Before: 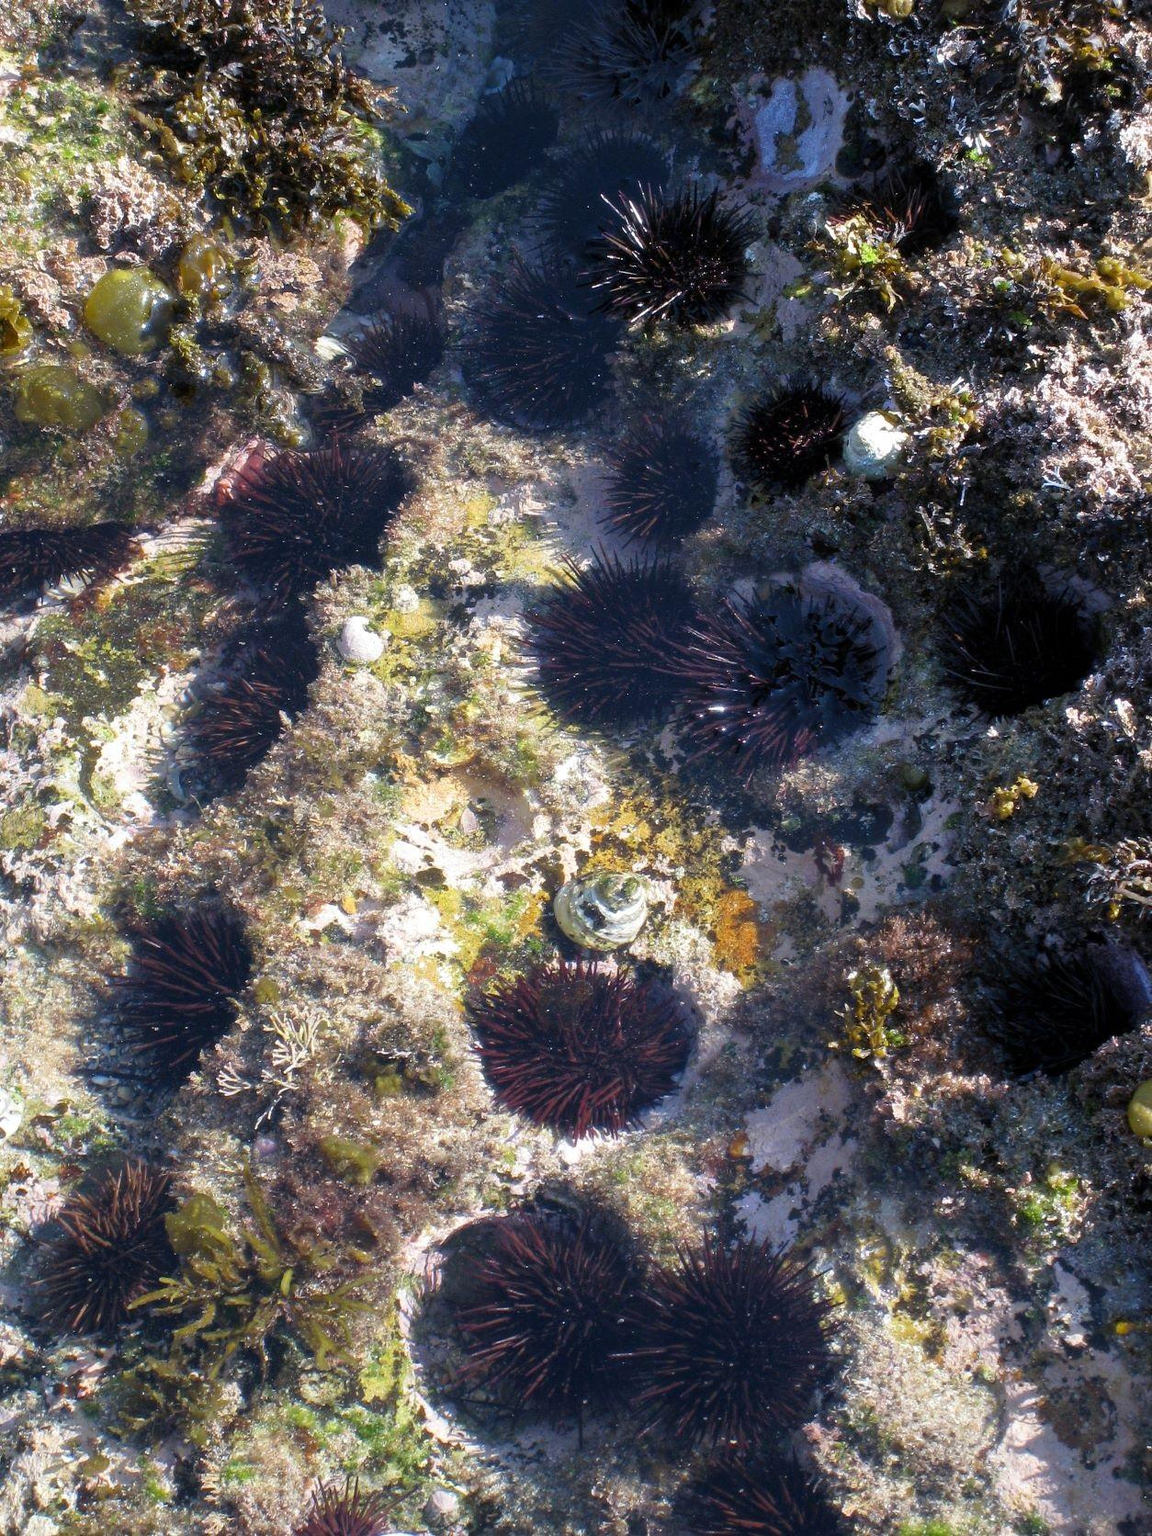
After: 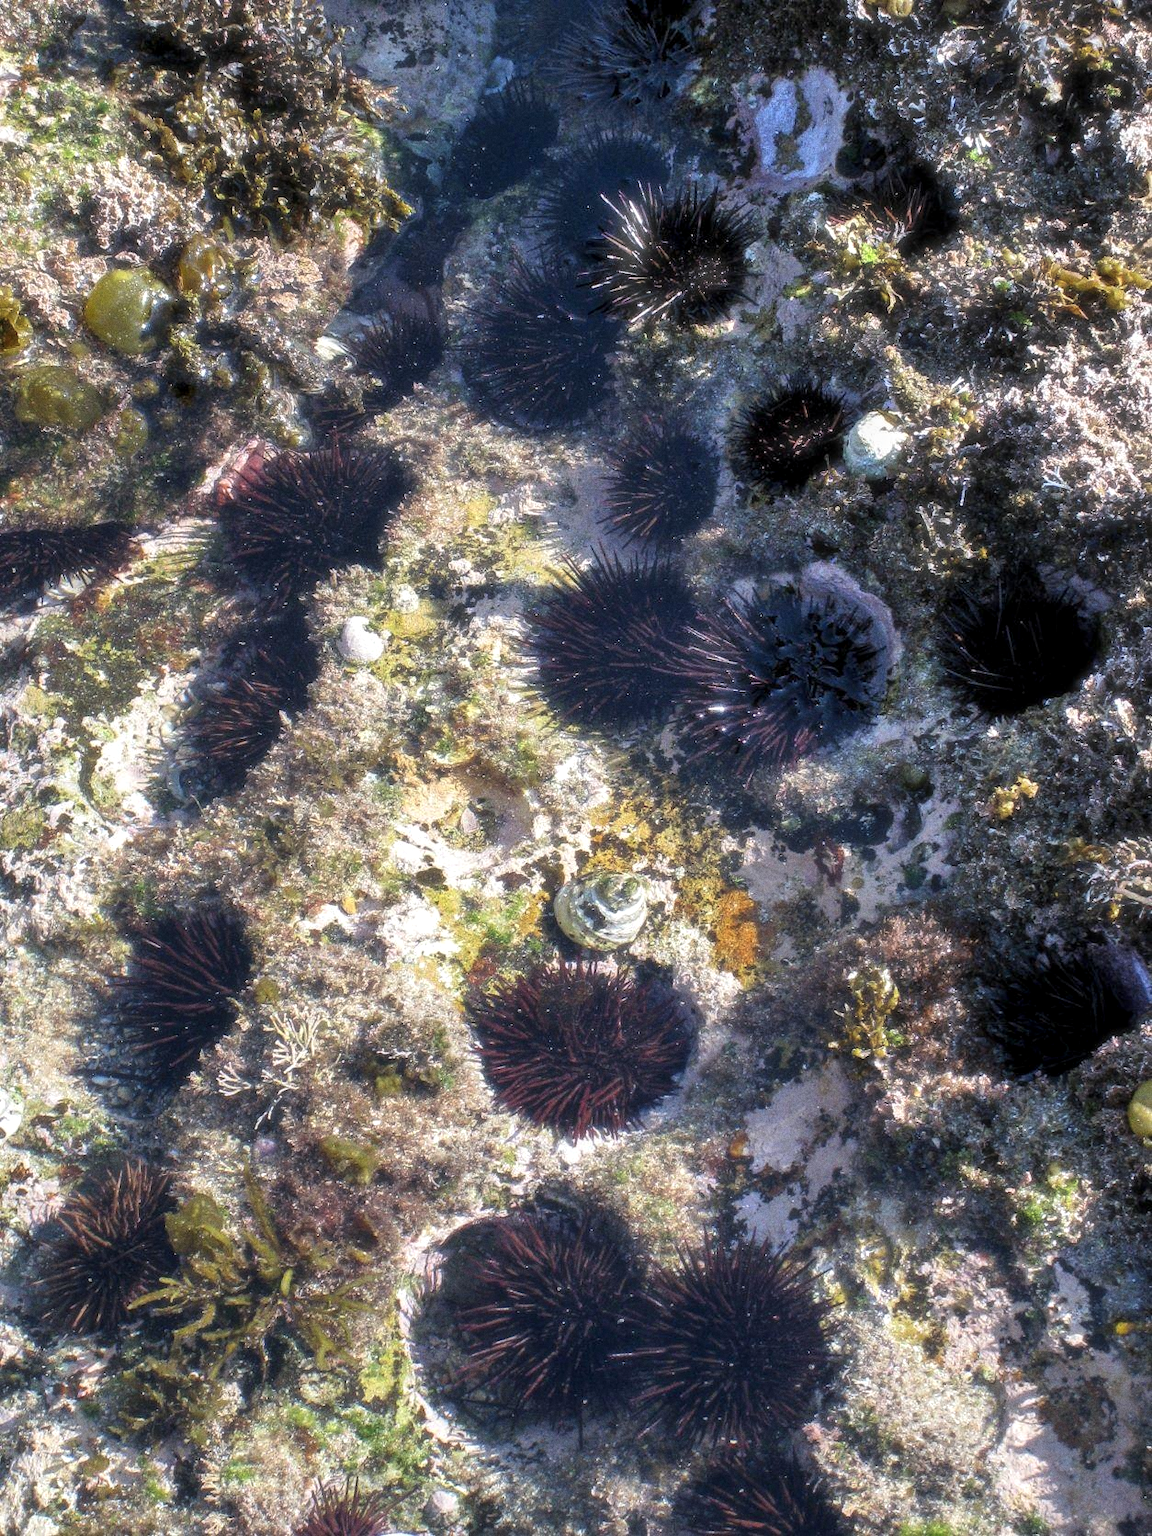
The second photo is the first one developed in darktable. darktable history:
haze removal: strength -0.1, adaptive false
shadows and highlights: shadows 49, highlights -41, soften with gaussian
grain: on, module defaults
local contrast: on, module defaults
